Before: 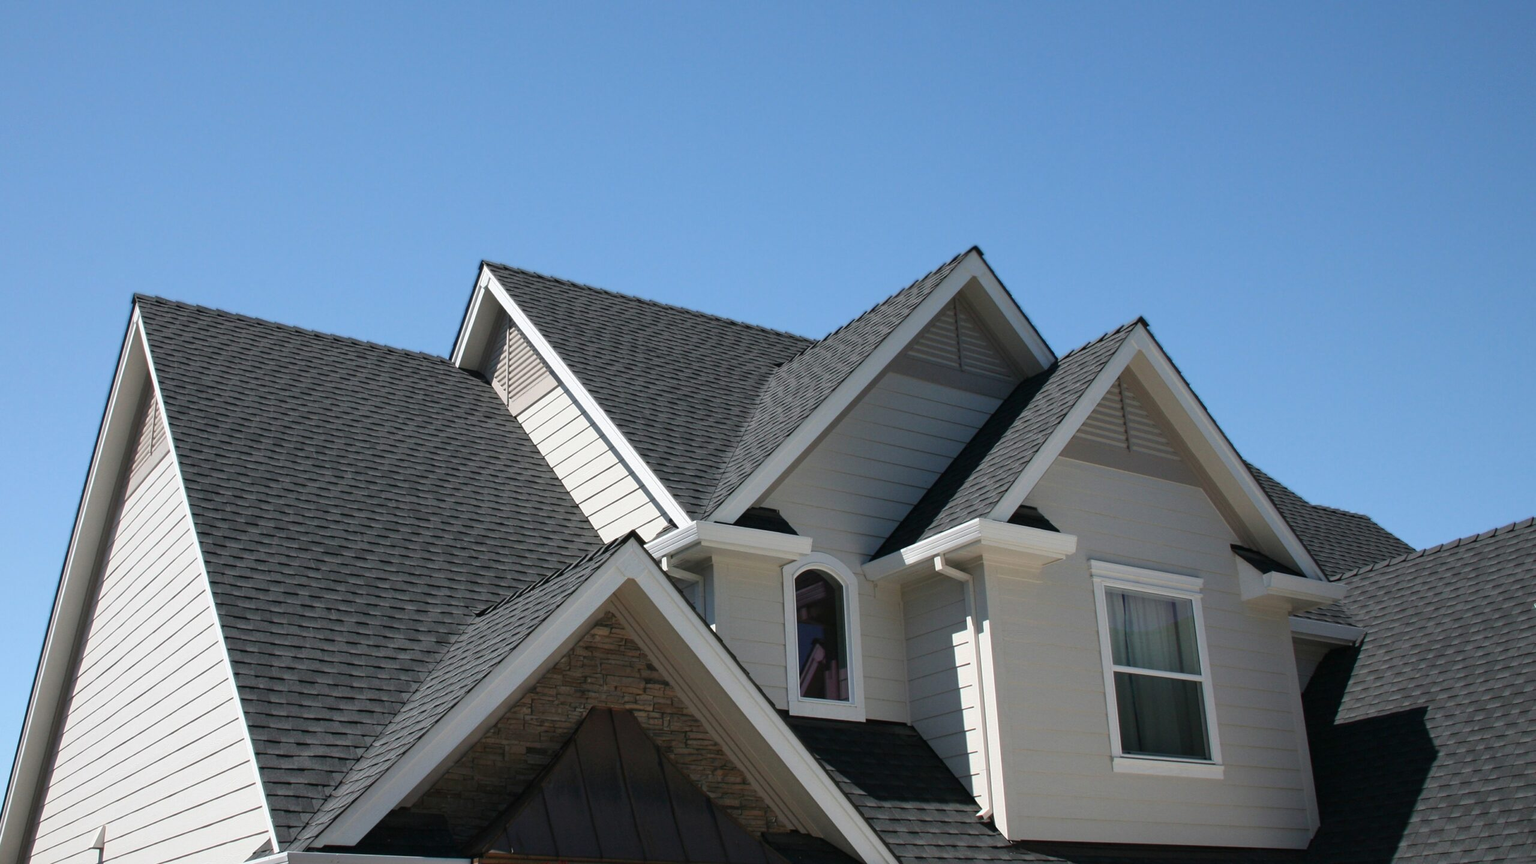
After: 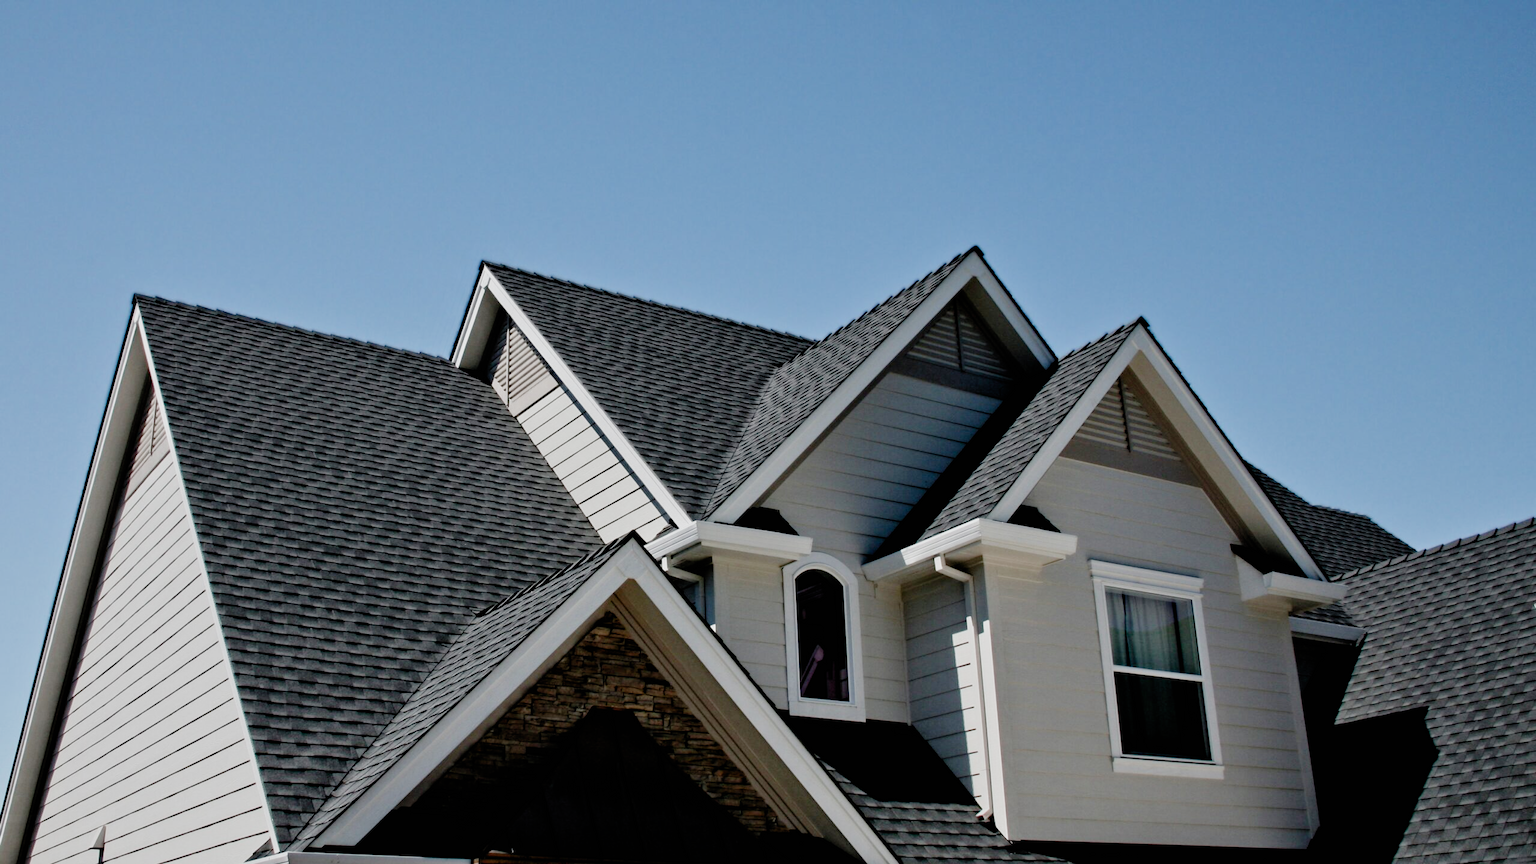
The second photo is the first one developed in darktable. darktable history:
contrast equalizer: octaves 7, y [[0.511, 0.558, 0.631, 0.632, 0.559, 0.512], [0.5 ×6], [0.507, 0.559, 0.627, 0.644, 0.647, 0.647], [0 ×6], [0 ×6]]
filmic rgb: black relative exposure -4.56 EV, white relative exposure 4.78 EV, hardness 2.35, latitude 36.82%, contrast 1.045, highlights saturation mix 1.5%, shadows ↔ highlights balance 1.18%, preserve chrominance no, color science v5 (2021)
